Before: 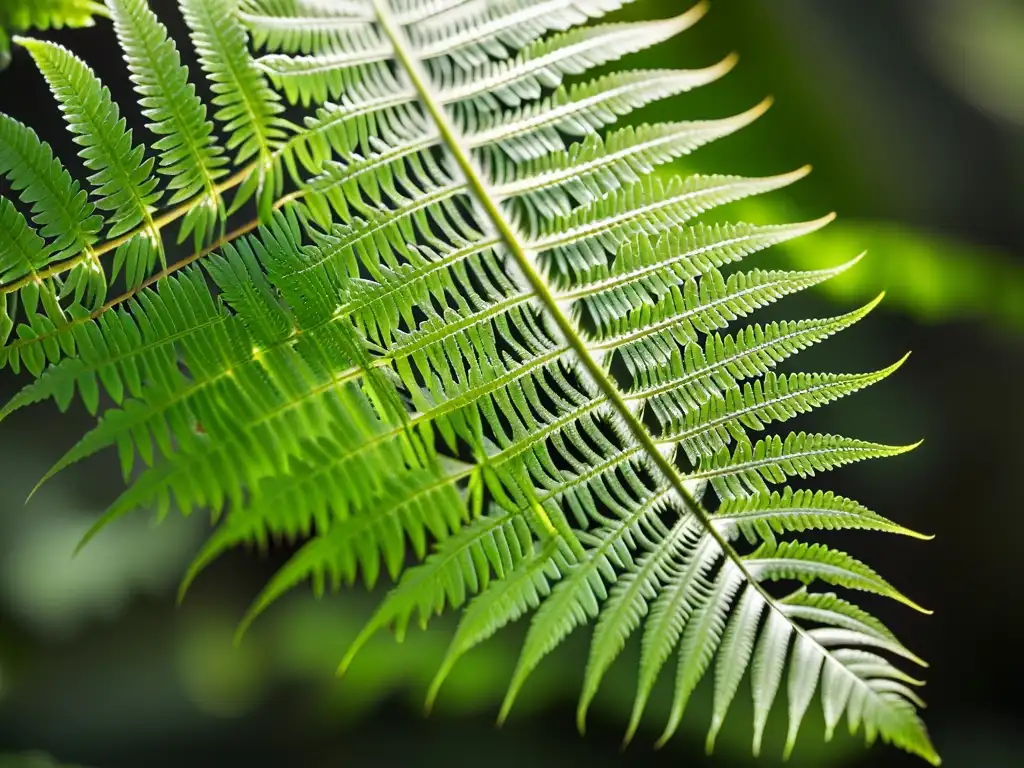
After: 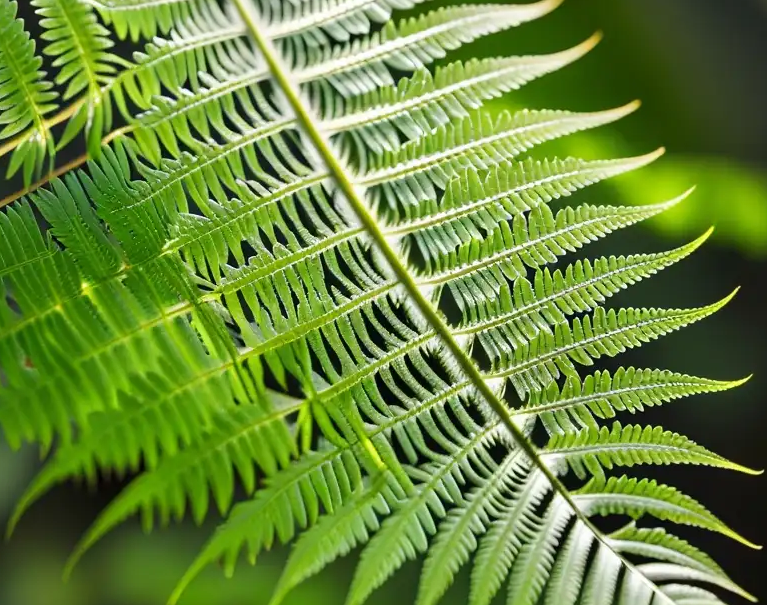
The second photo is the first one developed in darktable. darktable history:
crop: left 16.773%, top 8.5%, right 8.275%, bottom 12.615%
